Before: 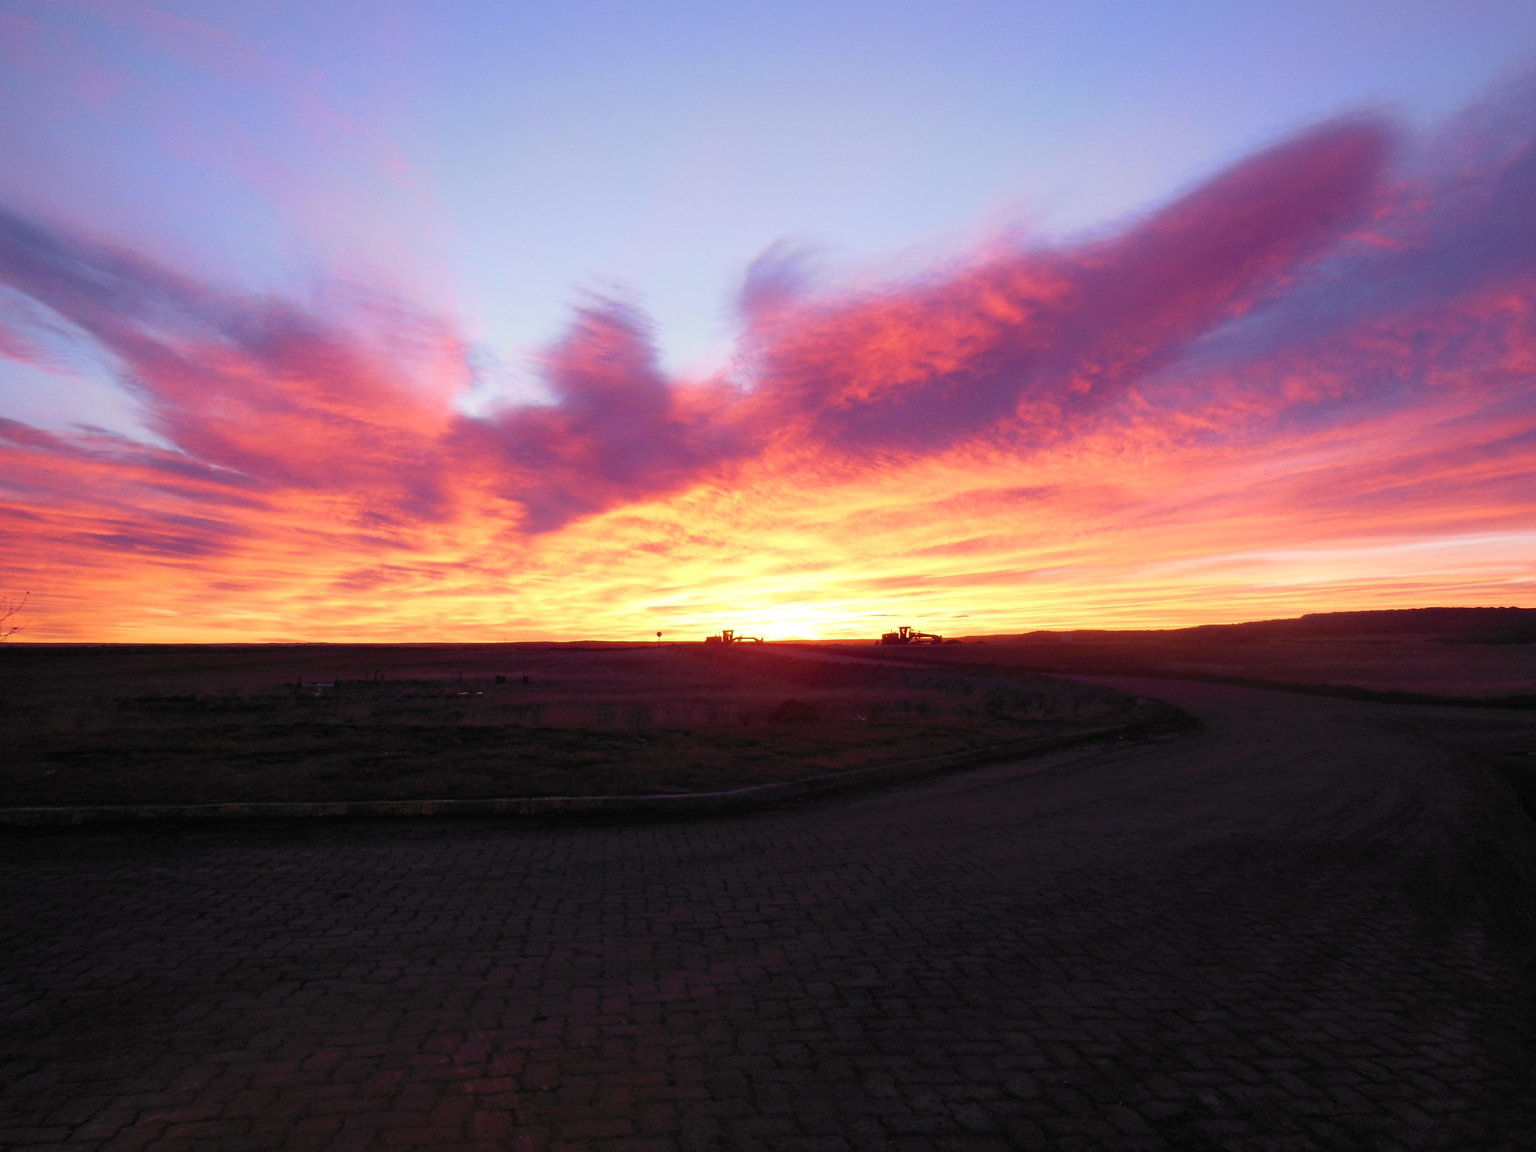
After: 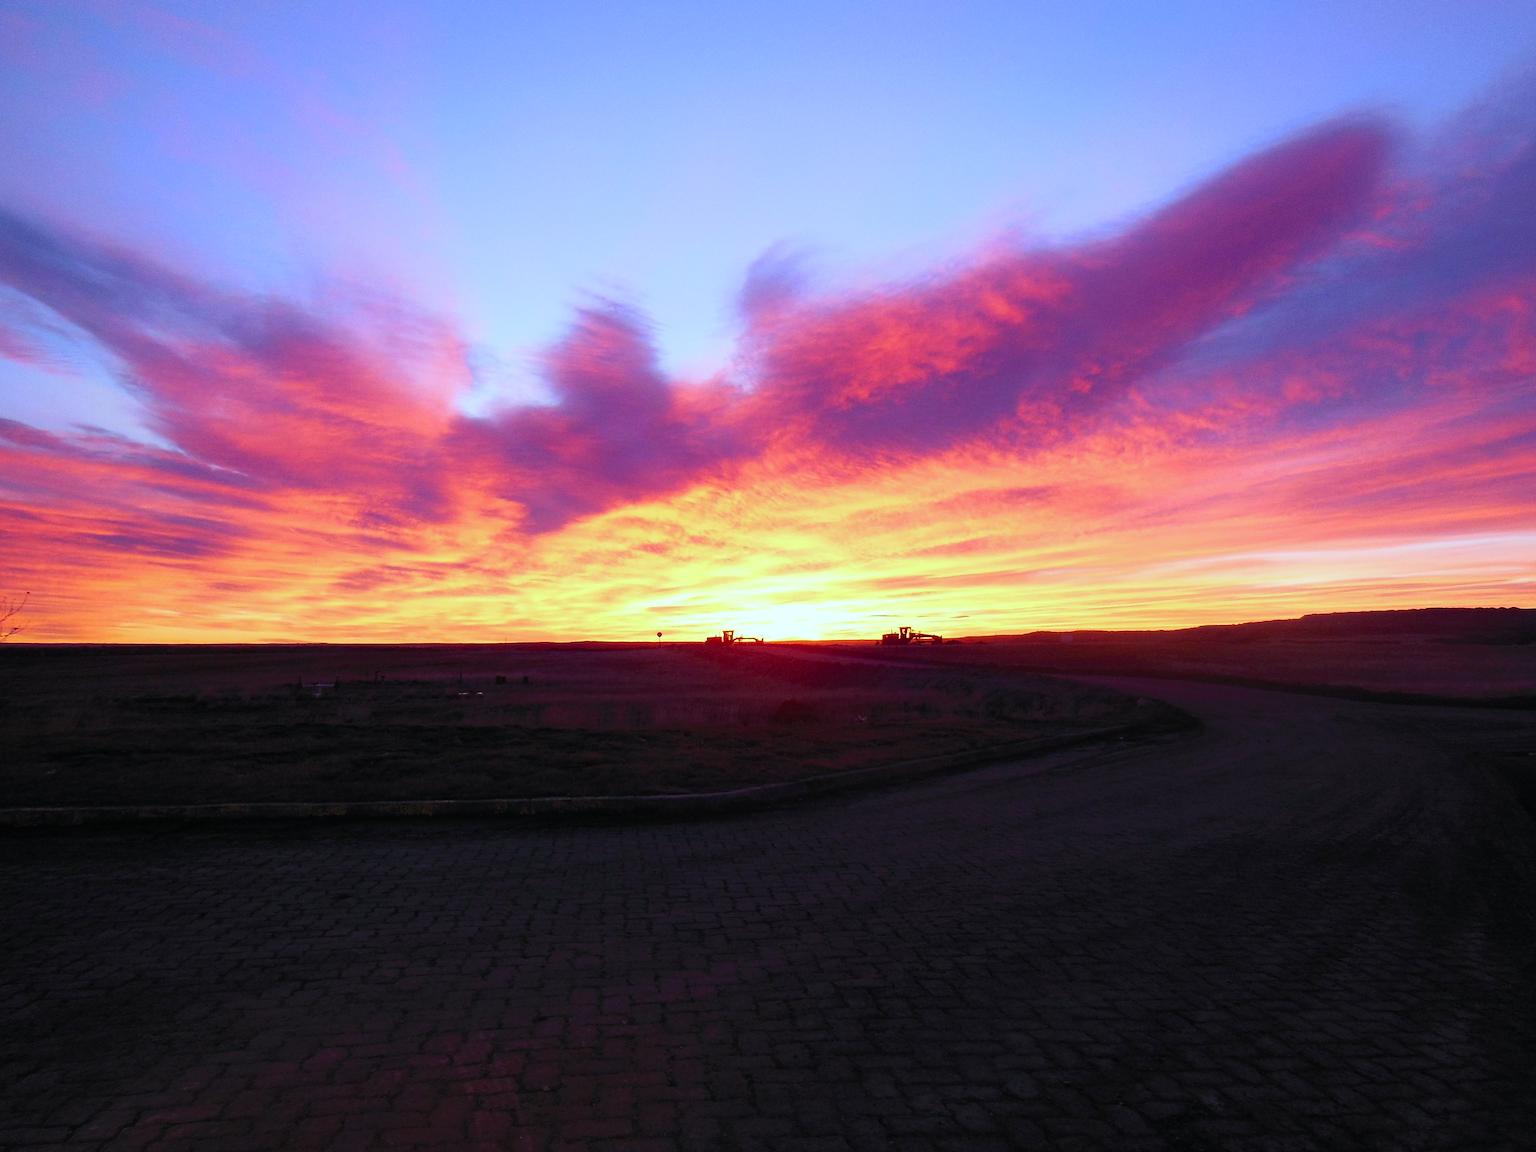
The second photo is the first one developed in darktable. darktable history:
contrast brightness saturation: contrast 0.08, saturation 0.2
grain: coarseness 0.09 ISO, strength 10%
sharpen: on, module defaults
white balance: red 0.924, blue 1.095
